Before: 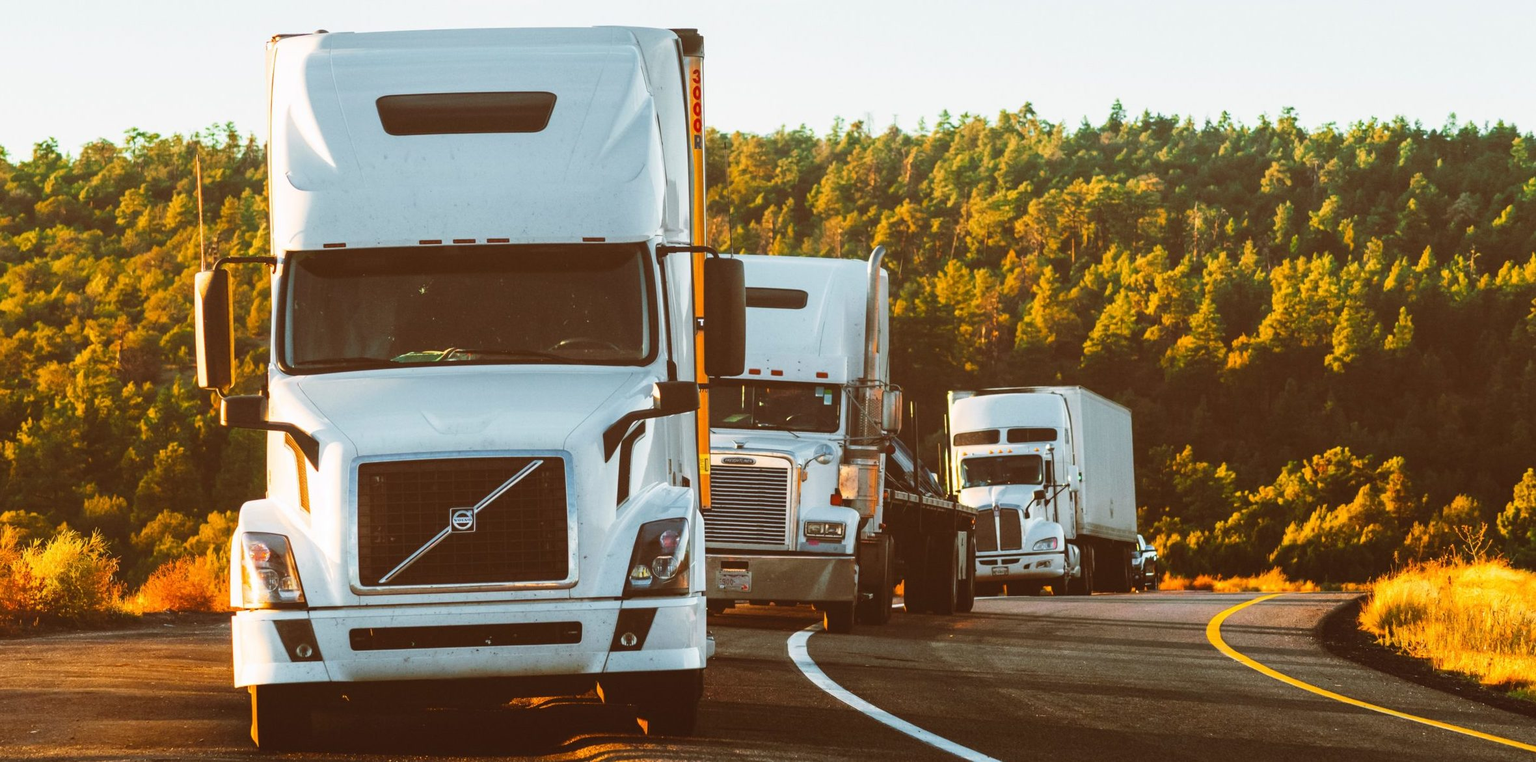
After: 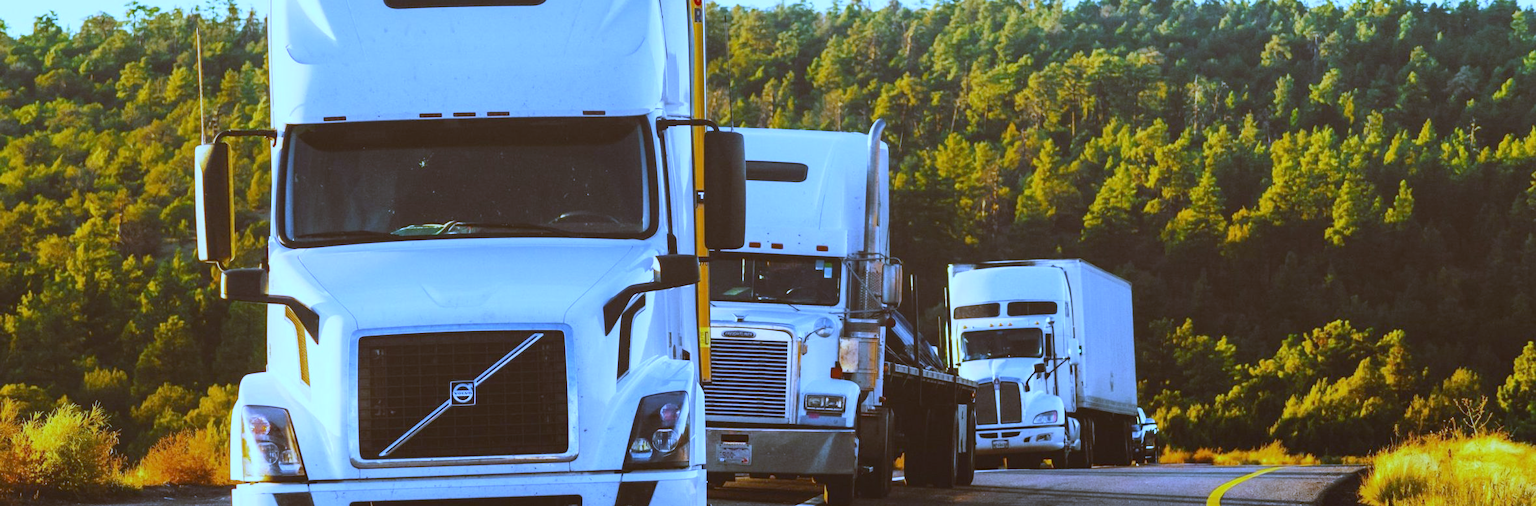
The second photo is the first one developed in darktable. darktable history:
white balance: red 0.766, blue 1.537
crop: top 16.727%, bottom 16.727%
